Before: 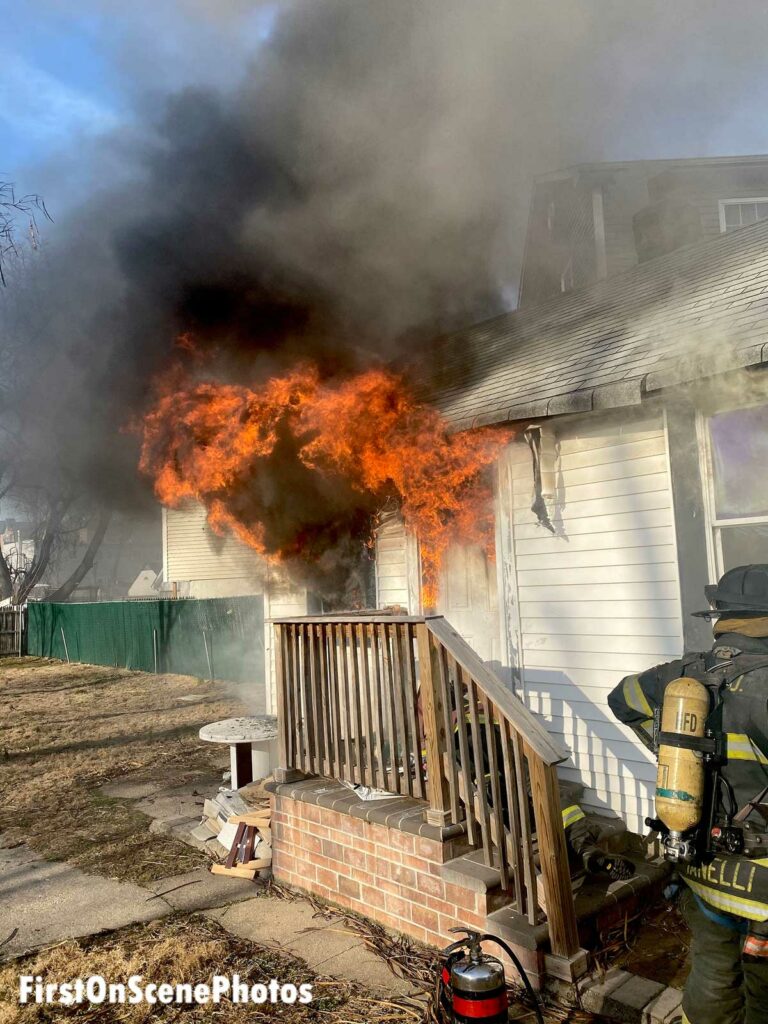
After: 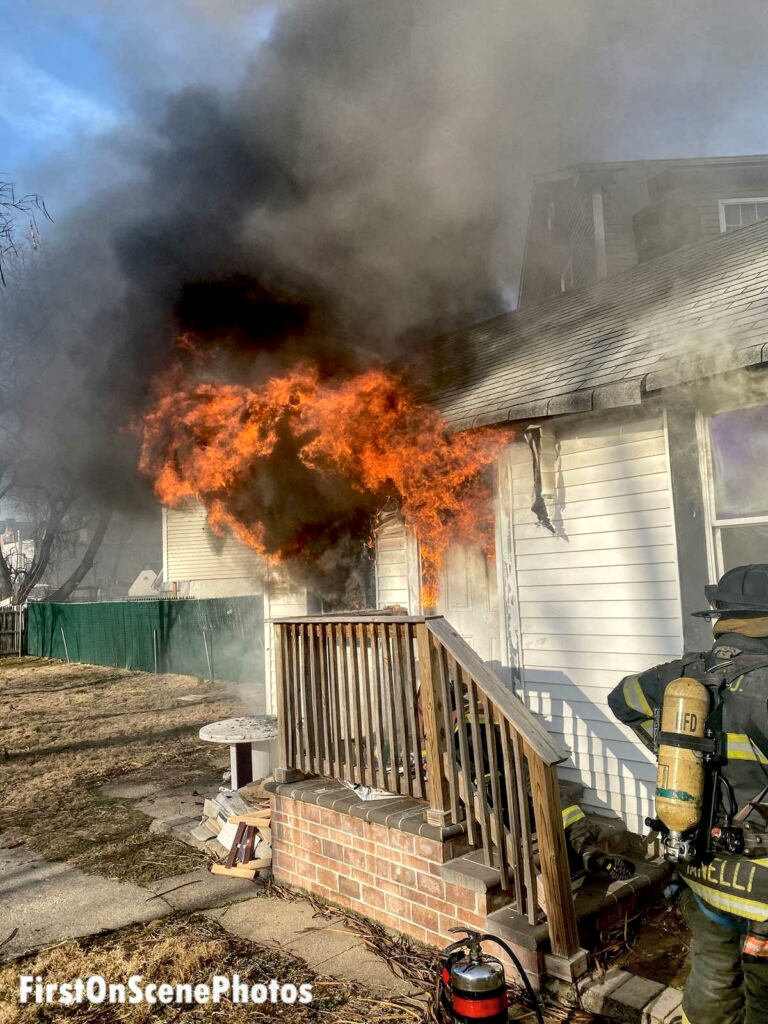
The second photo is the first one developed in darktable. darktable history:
shadows and highlights: low approximation 0.01, soften with gaussian
white balance: red 1, blue 1
local contrast: on, module defaults
